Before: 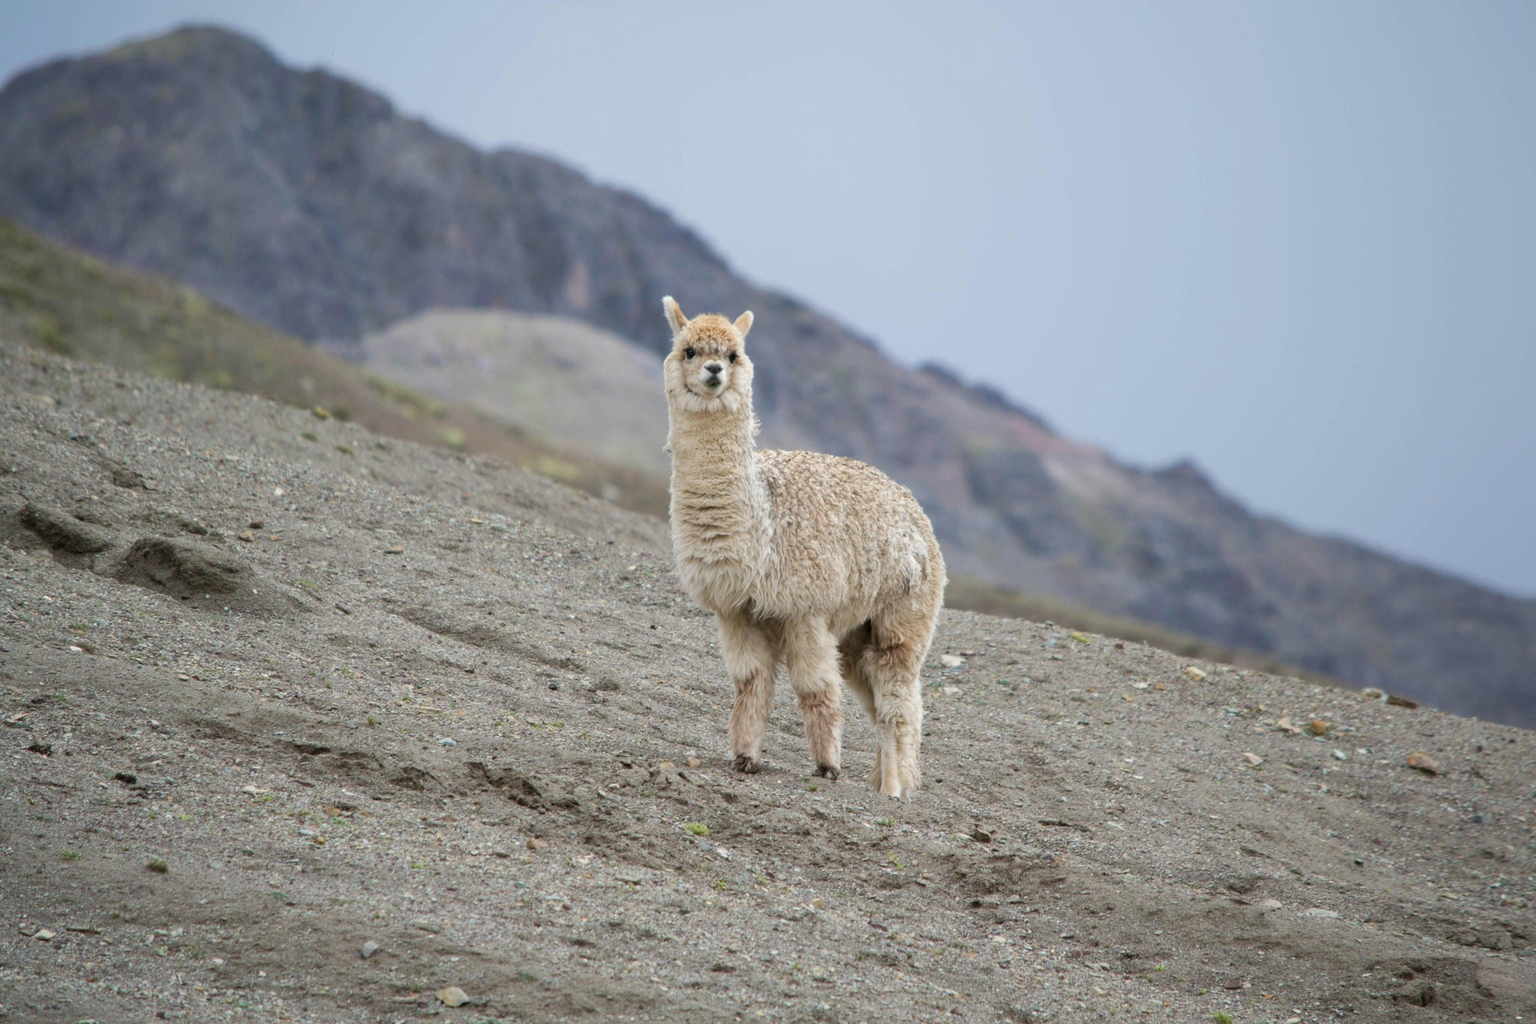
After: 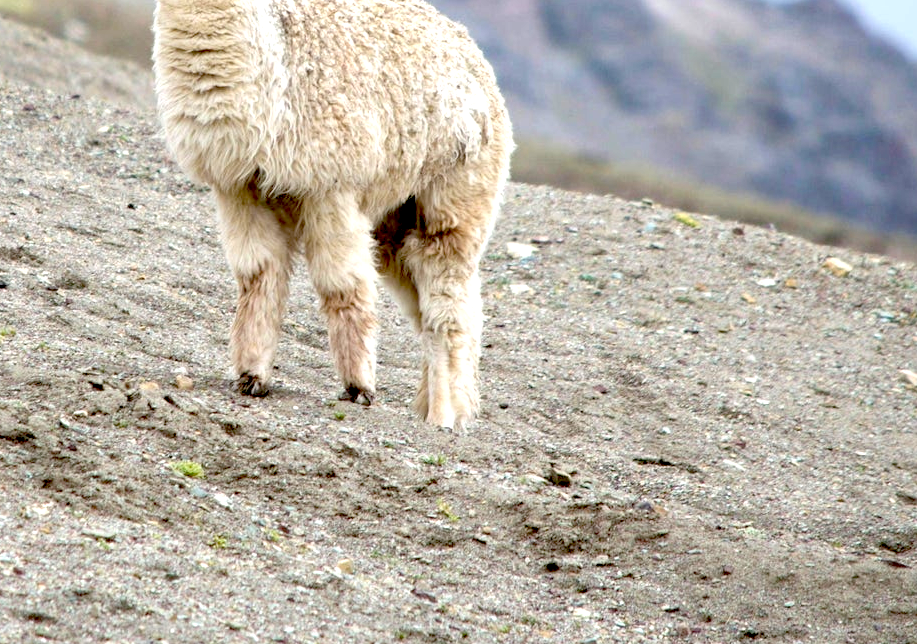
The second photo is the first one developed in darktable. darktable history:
exposure: black level correction 0.035, exposure 0.9 EV, compensate highlight preservation false
crop: left 35.976%, top 45.819%, right 18.162%, bottom 5.807%
